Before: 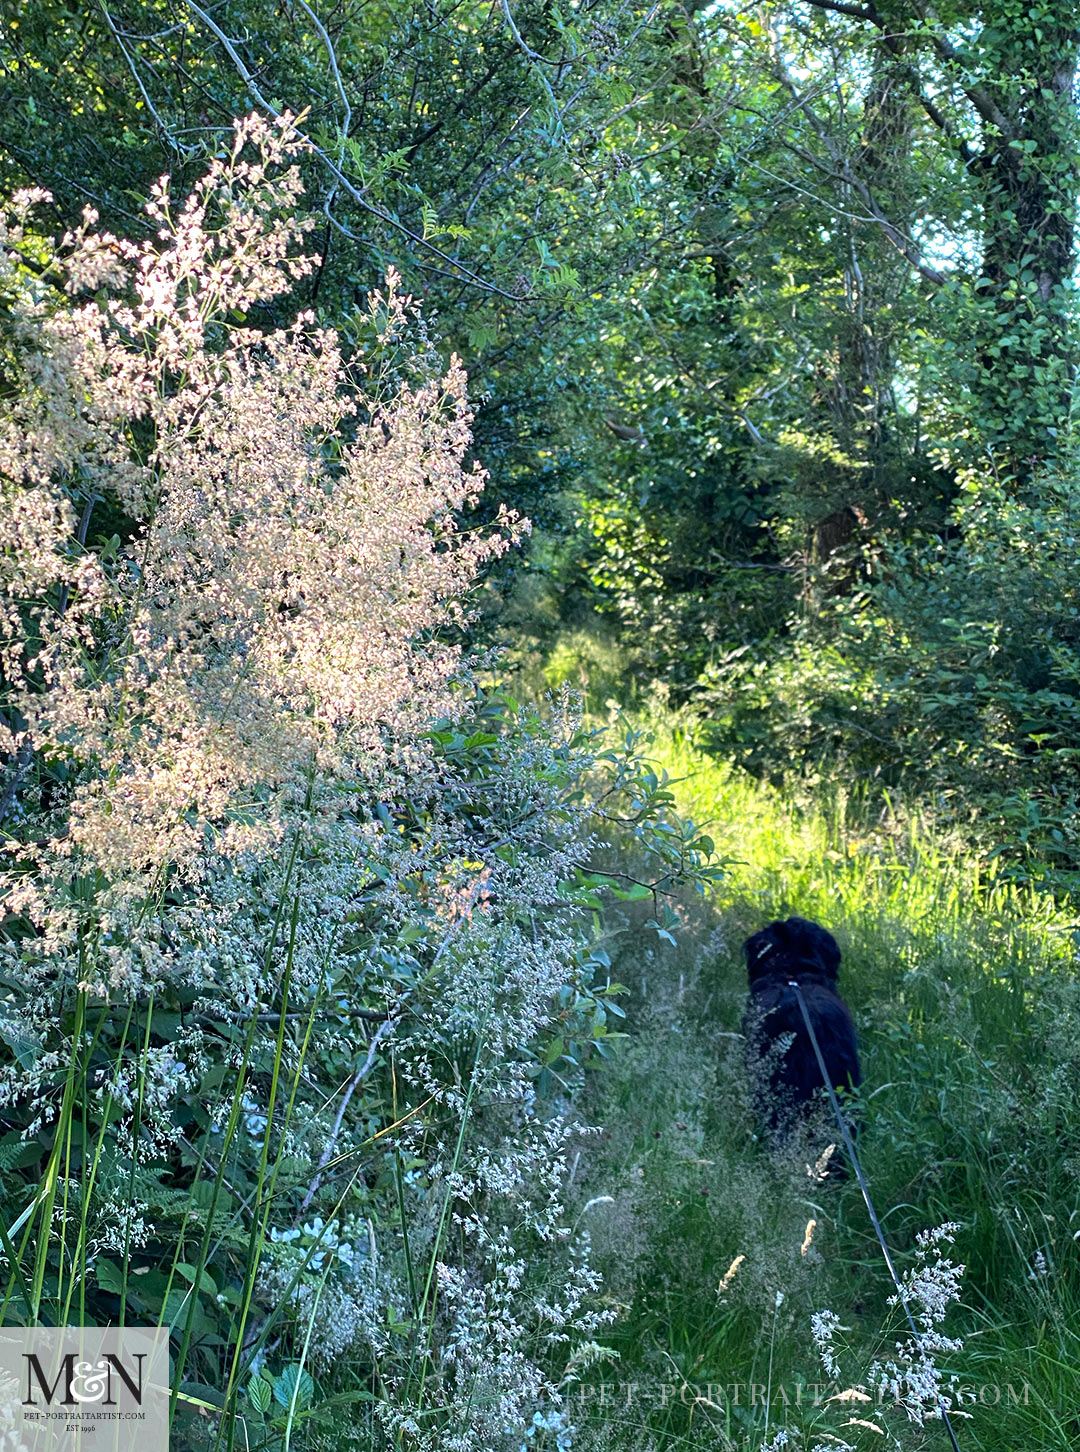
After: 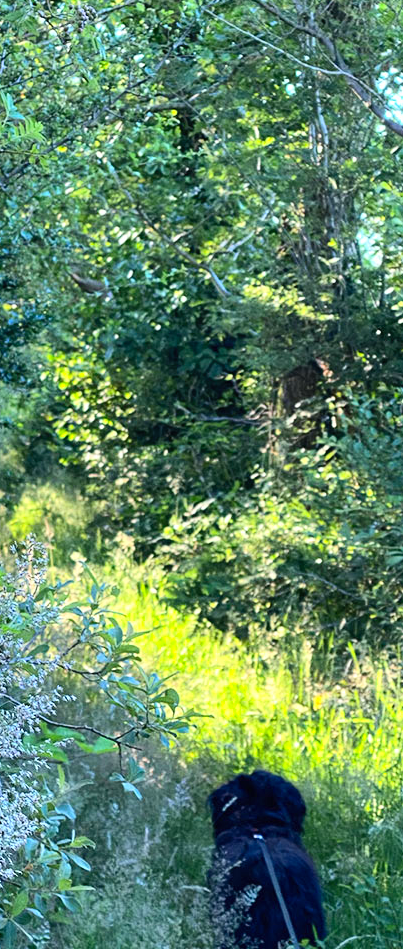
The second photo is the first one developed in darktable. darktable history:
contrast brightness saturation: contrast 0.202, brightness 0.169, saturation 0.22
crop and rotate: left 49.569%, top 10.145%, right 13.075%, bottom 24.439%
